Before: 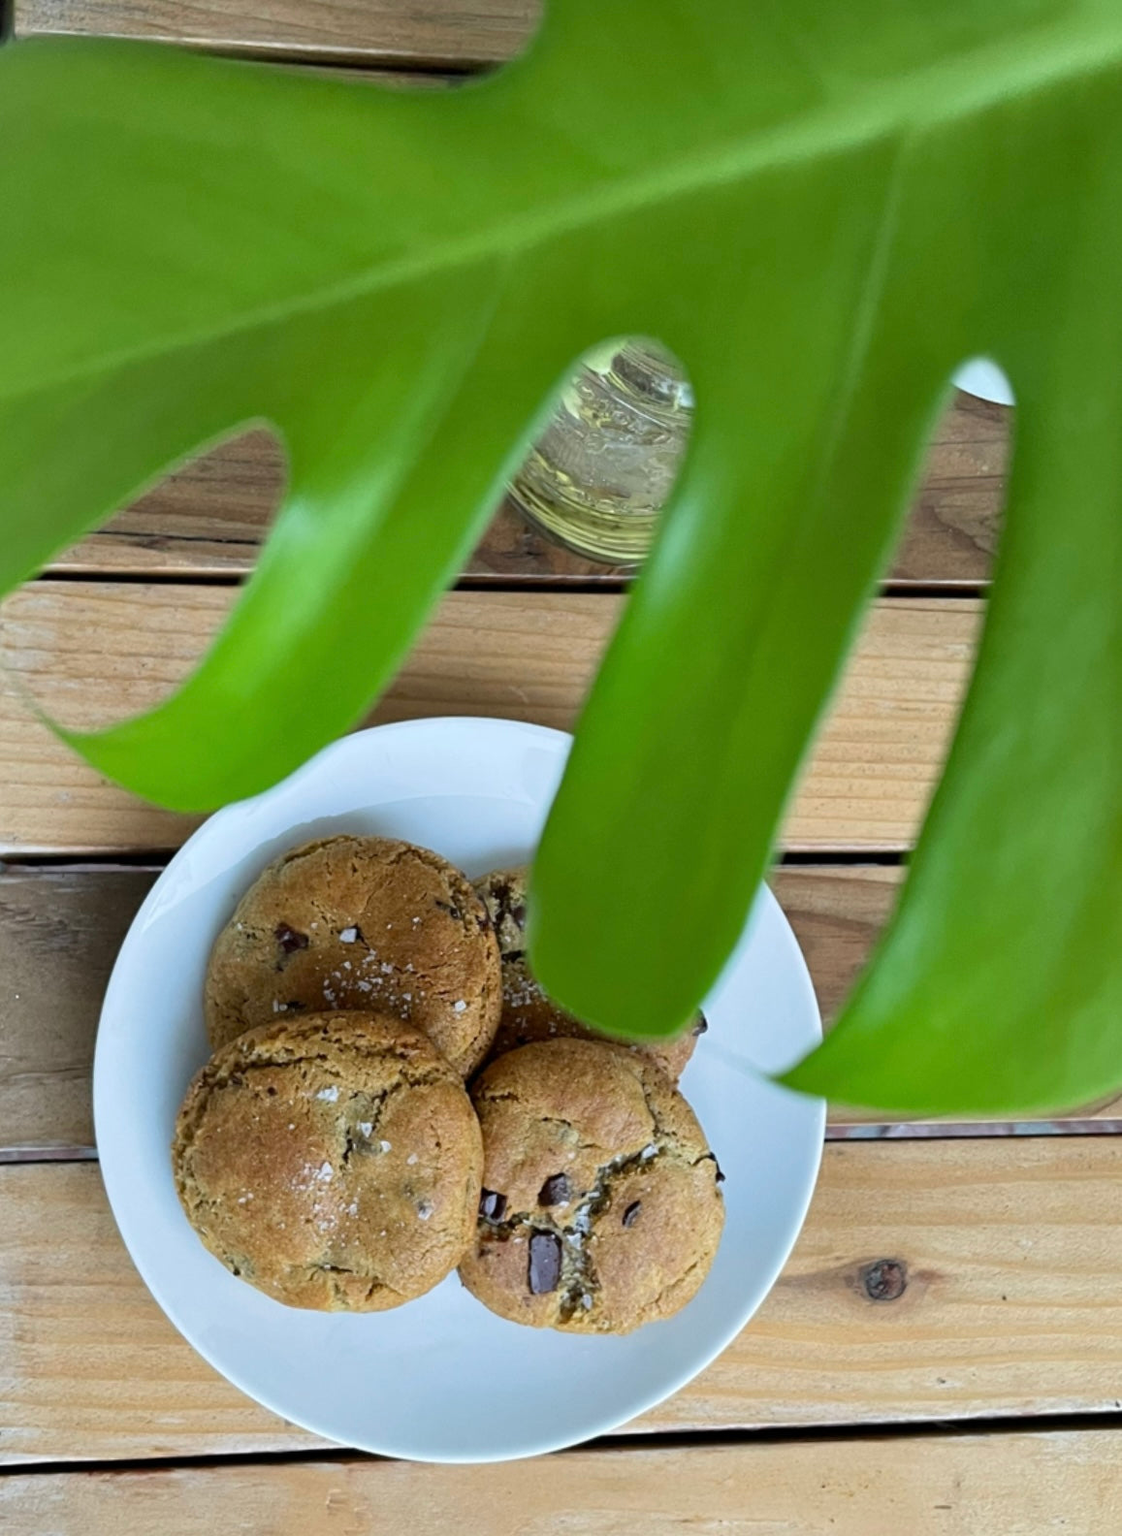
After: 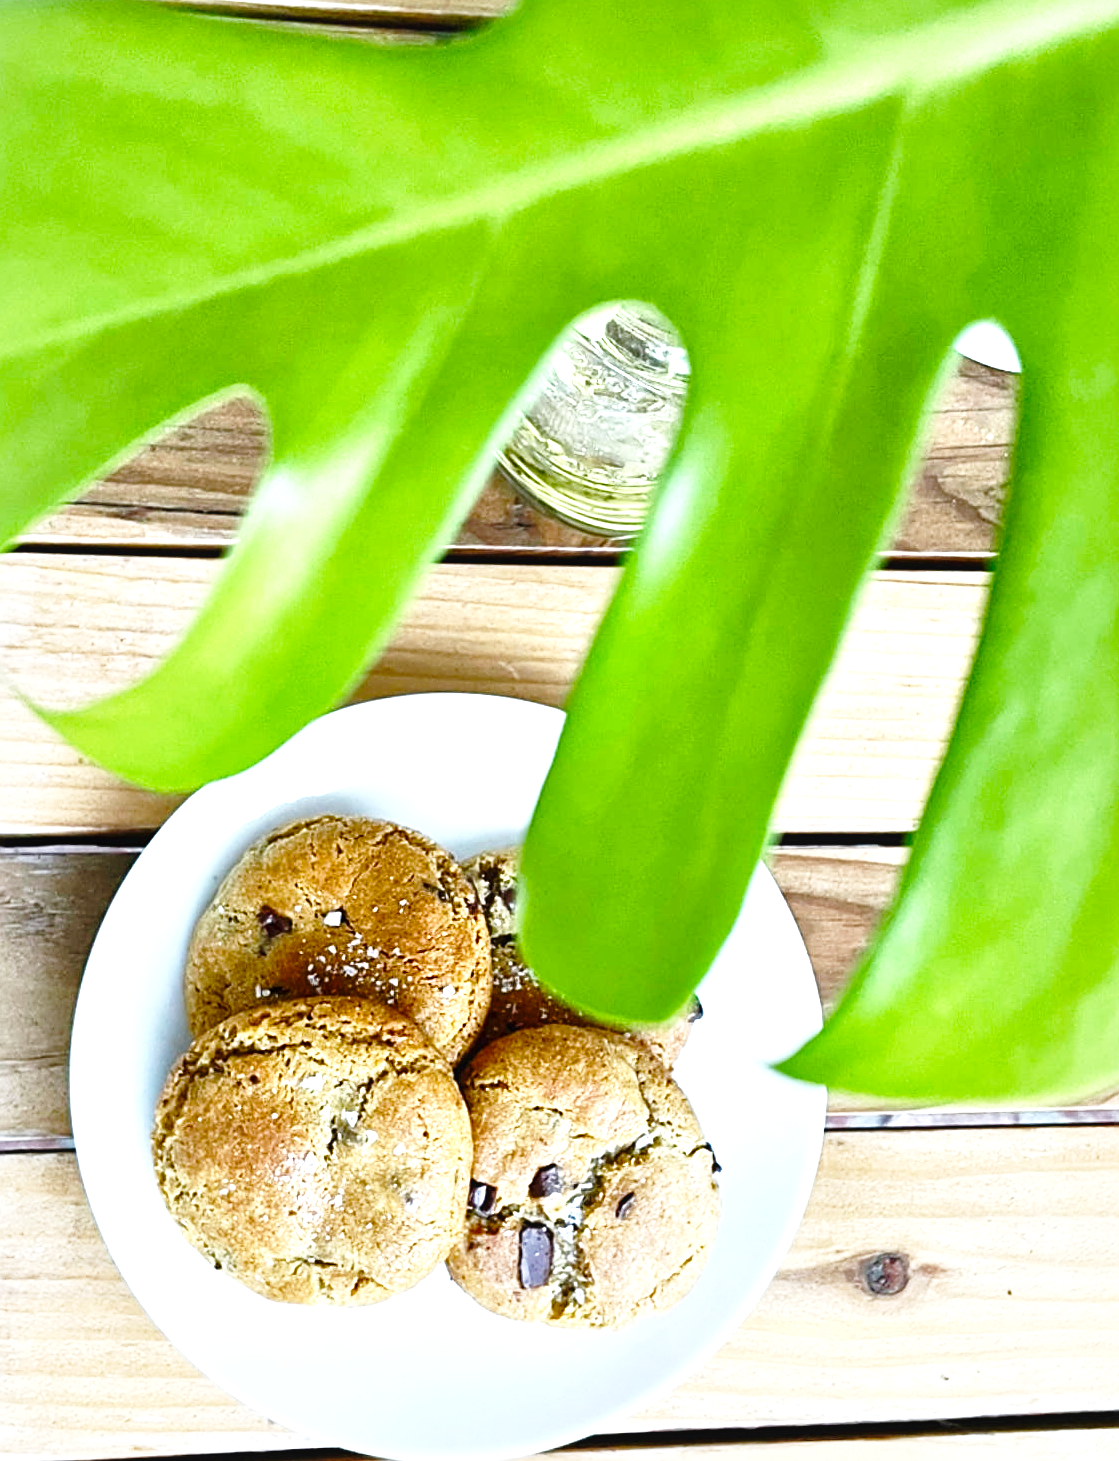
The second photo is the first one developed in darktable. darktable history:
sharpen: on, module defaults
color balance rgb: highlights gain › luminance 16.441%, highlights gain › chroma 2.872%, highlights gain › hue 260.66°, global offset › luminance 0.466%, perceptual saturation grading › global saturation 20%, perceptual saturation grading › highlights -25.361%, perceptual saturation grading › shadows 24.164%, global vibrance 9.687%
crop: left 2.306%, top 2.933%, right 0.939%, bottom 4.822%
base curve: curves: ch0 [(0, 0) (0.028, 0.03) (0.121, 0.232) (0.46, 0.748) (0.859, 0.968) (1, 1)], preserve colors none
local contrast: mode bilateral grid, contrast 19, coarseness 50, detail 178%, midtone range 0.2
exposure: black level correction 0, exposure 0.695 EV, compensate highlight preservation false
